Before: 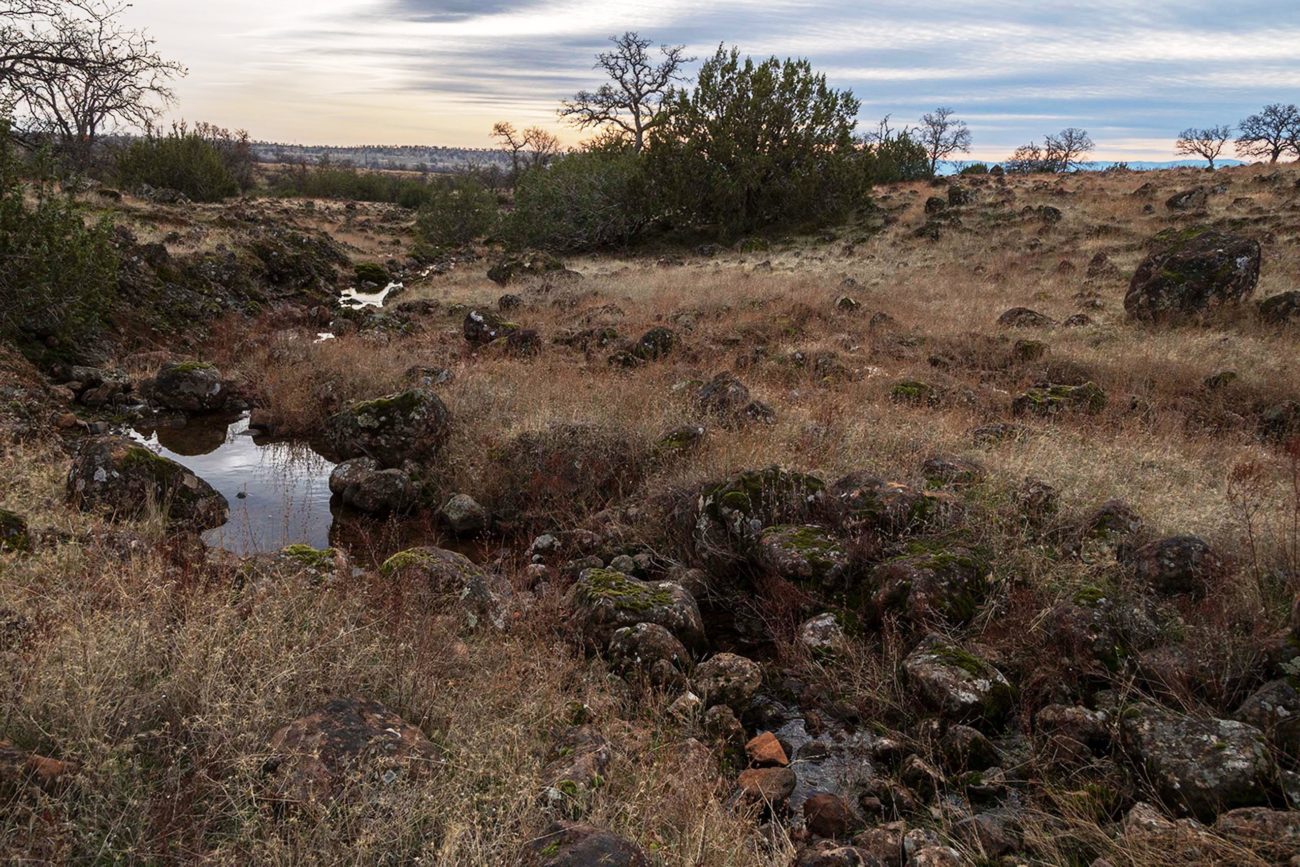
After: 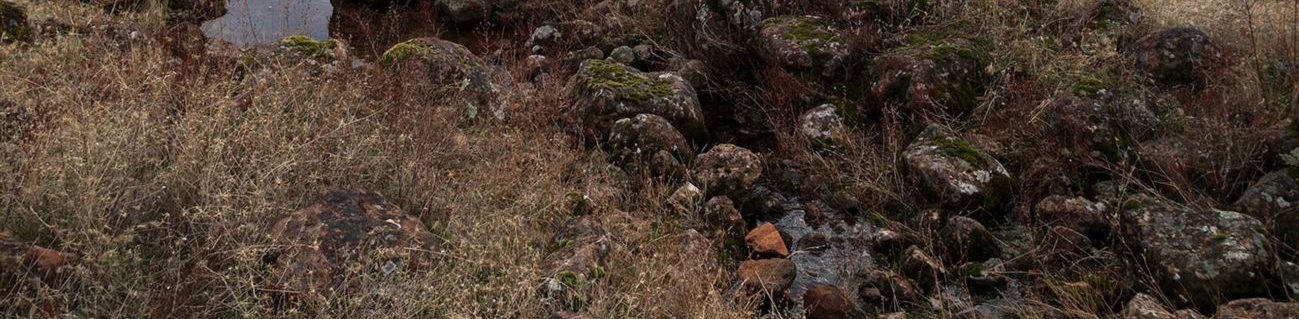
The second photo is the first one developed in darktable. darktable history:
crop and rotate: top 58.87%, bottom 4.229%
